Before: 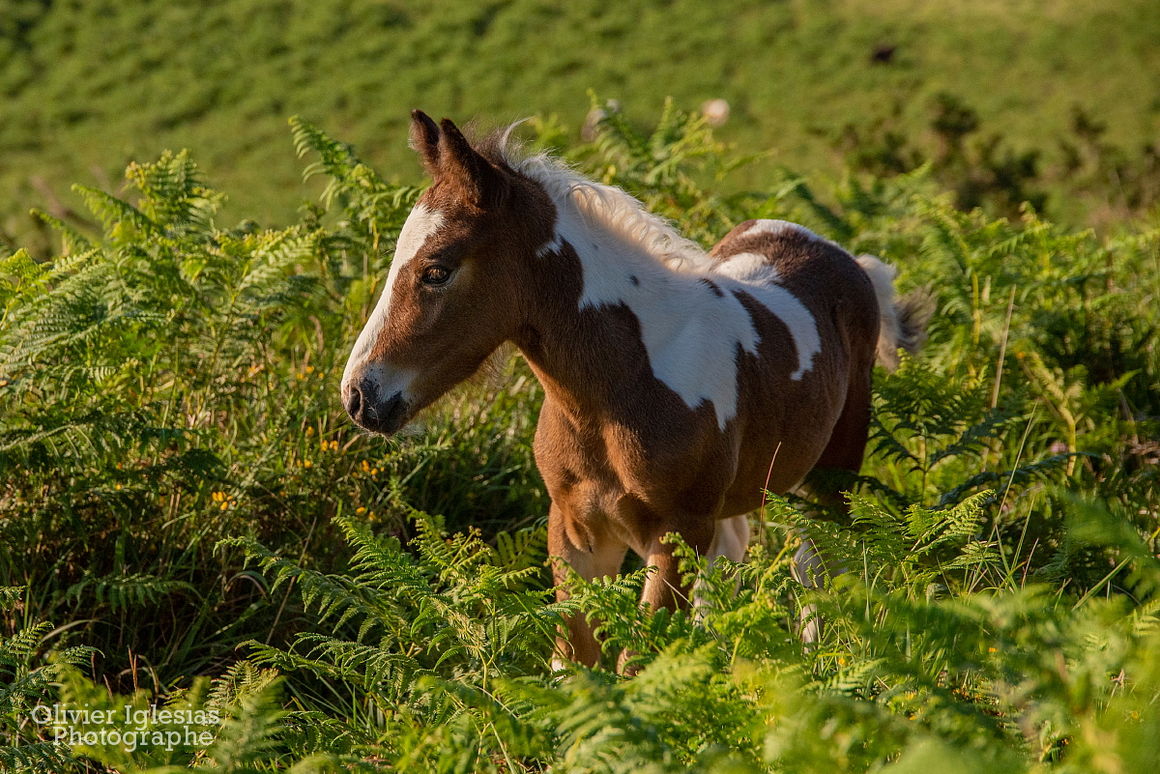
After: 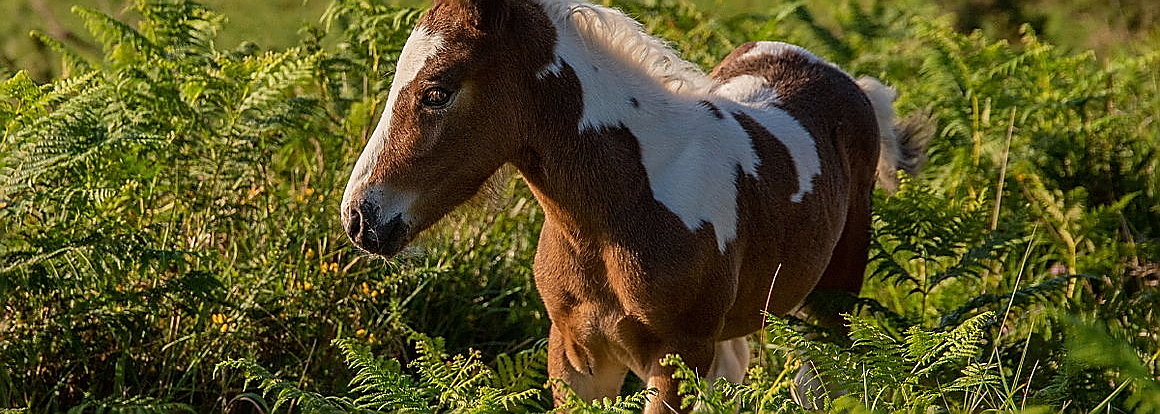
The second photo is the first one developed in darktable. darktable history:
crop and rotate: top 23.043%, bottom 23.437%
sharpen: radius 1.4, amount 1.25, threshold 0.7
tone curve: curves: ch0 [(0, 0) (0.161, 0.144) (0.501, 0.497) (1, 1)], color space Lab, linked channels, preserve colors none
